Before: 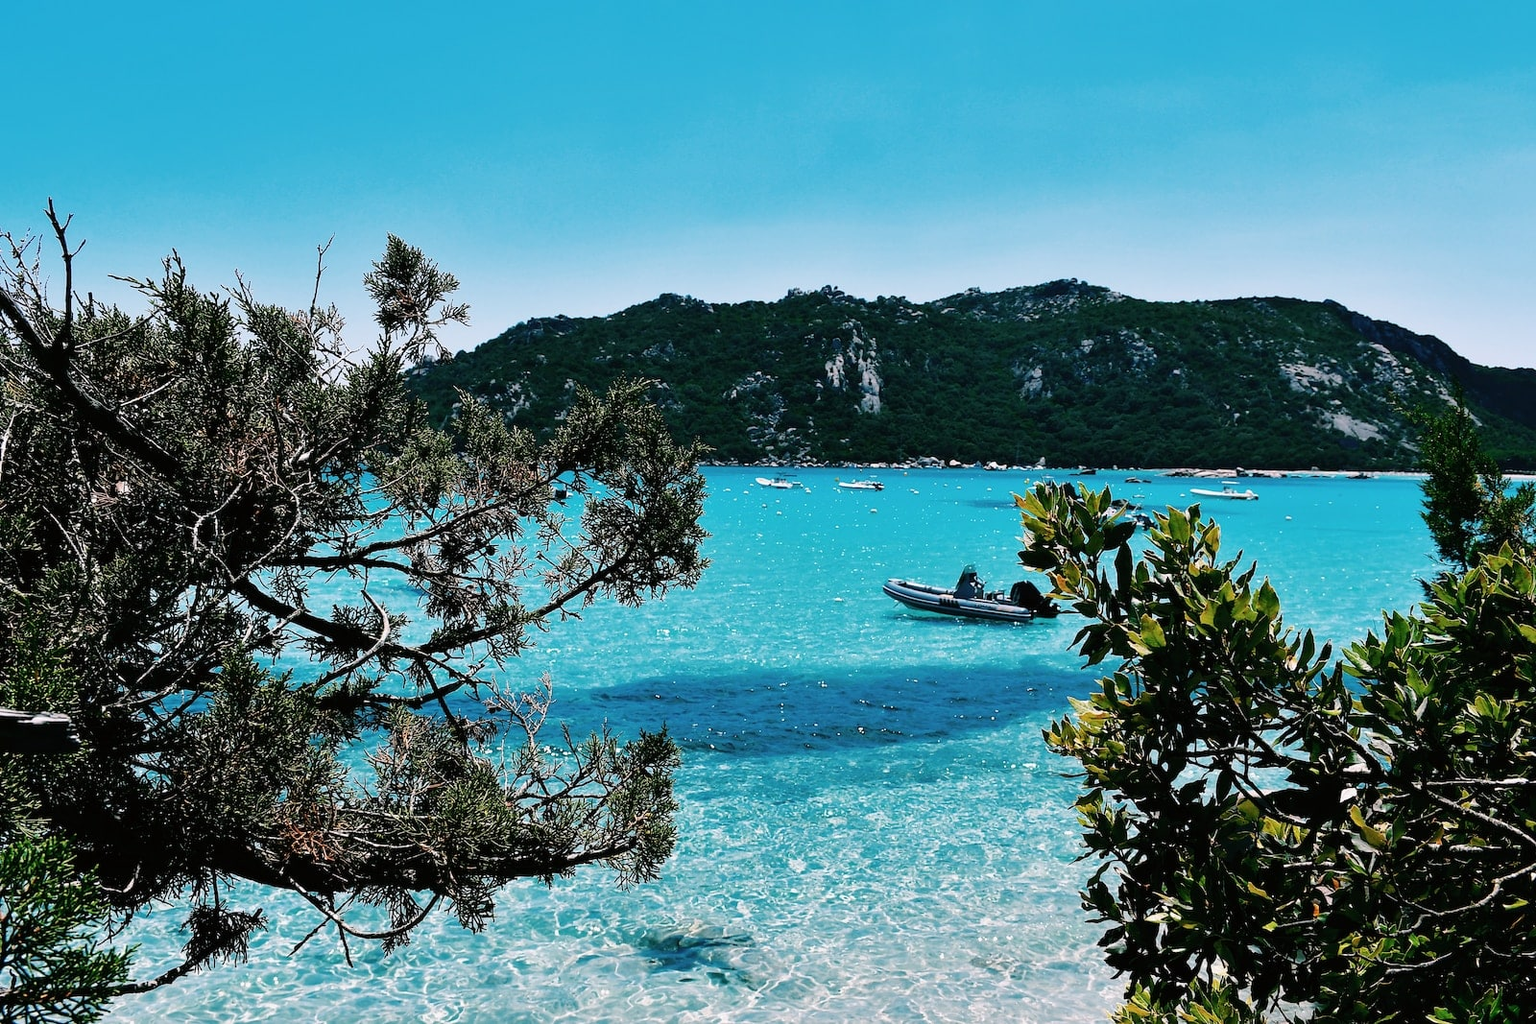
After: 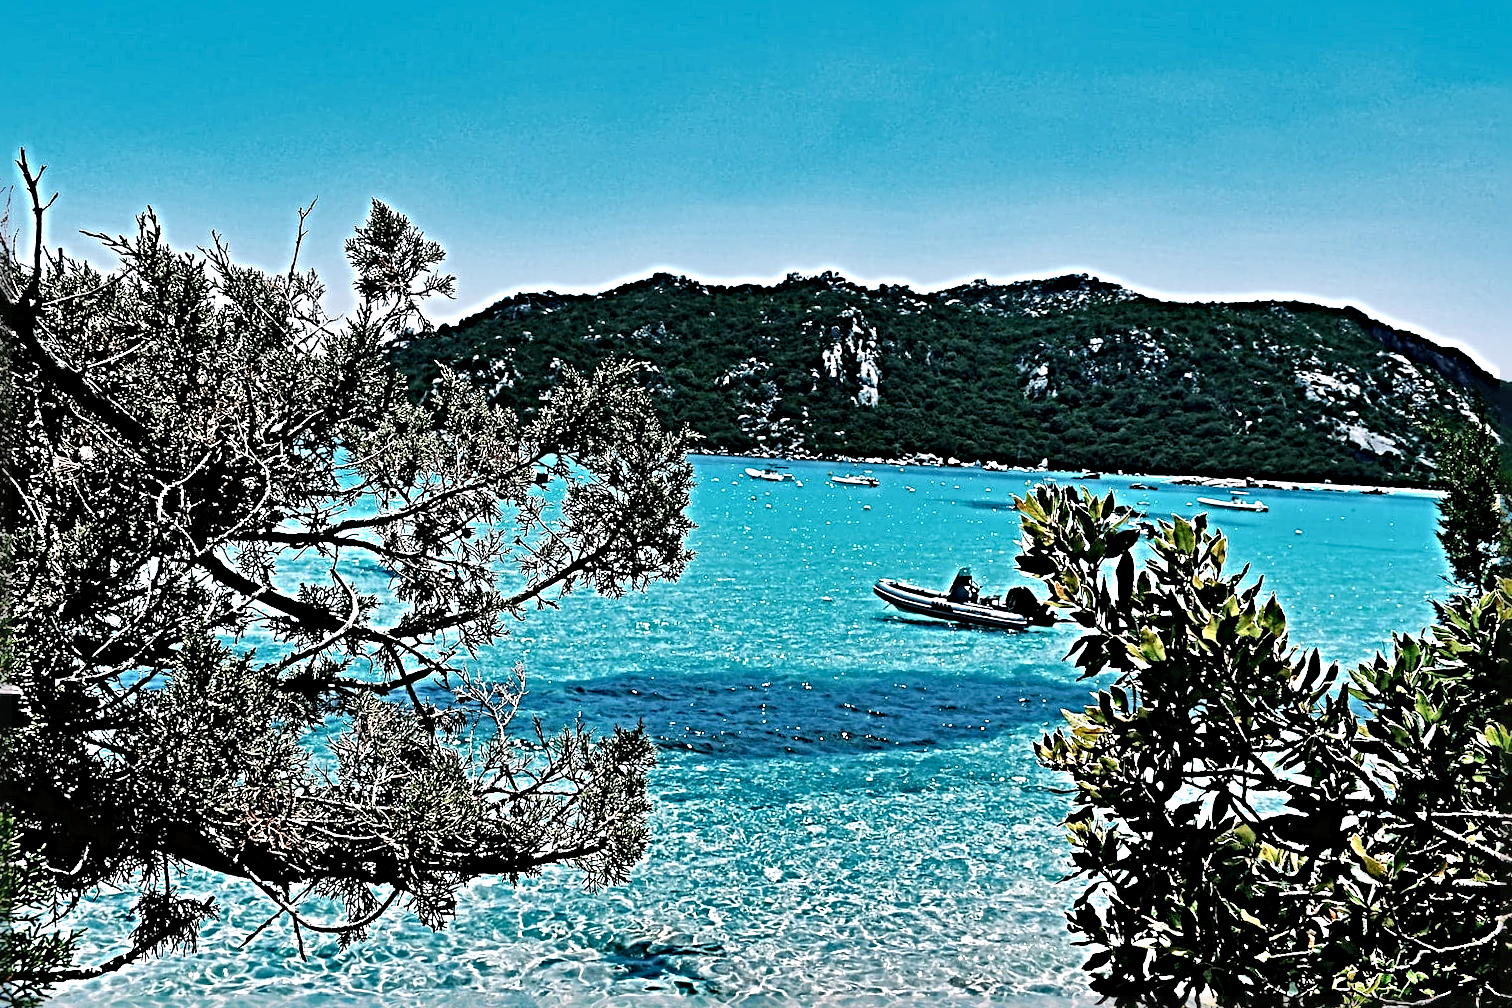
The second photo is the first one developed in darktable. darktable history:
shadows and highlights: soften with gaussian
crop and rotate: angle -2.25°
sharpen: radius 6.278, amount 1.791, threshold 0.087
